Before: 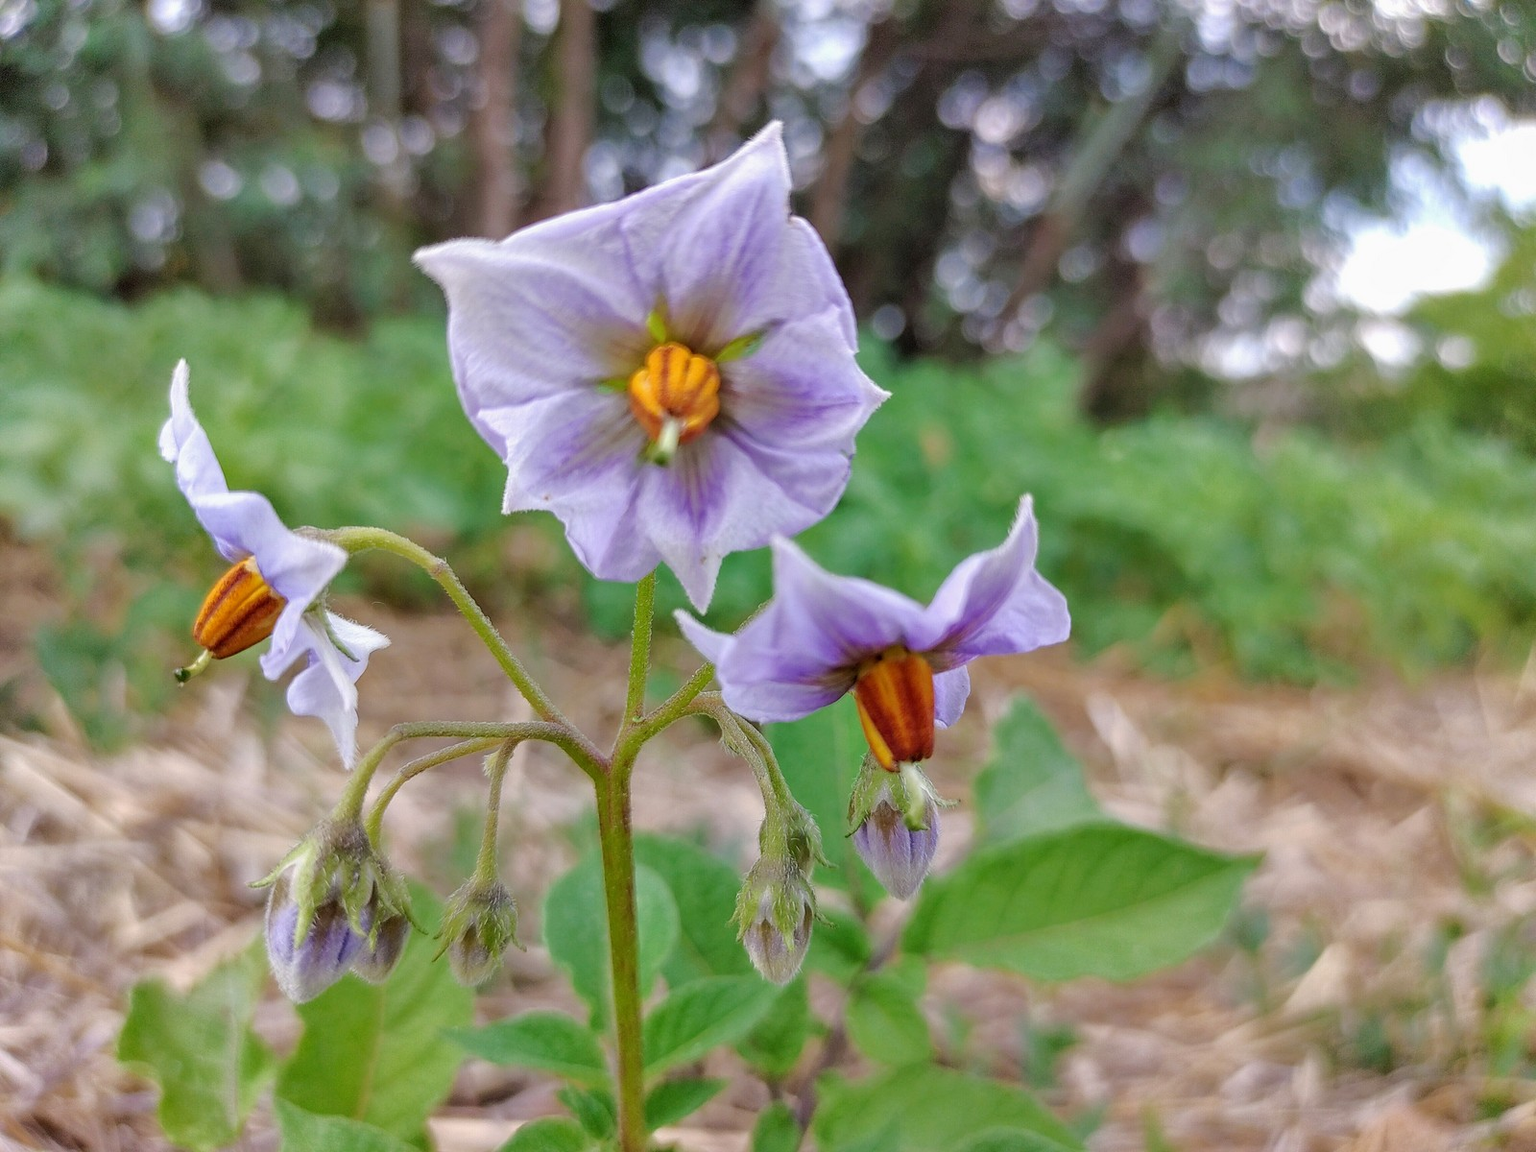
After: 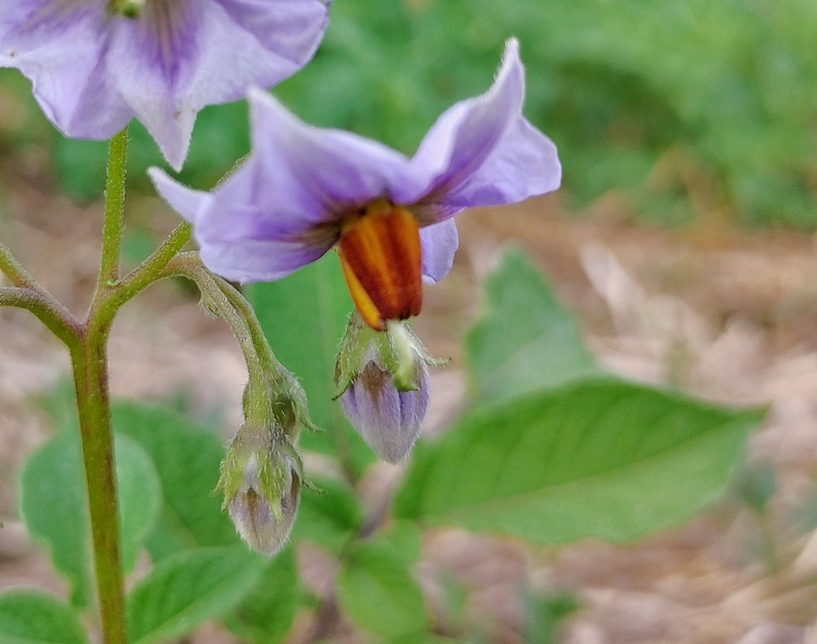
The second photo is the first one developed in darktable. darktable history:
crop: left 34.479%, top 38.822%, right 13.718%, bottom 5.172%
rotate and perspective: rotation -1.42°, crop left 0.016, crop right 0.984, crop top 0.035, crop bottom 0.965
